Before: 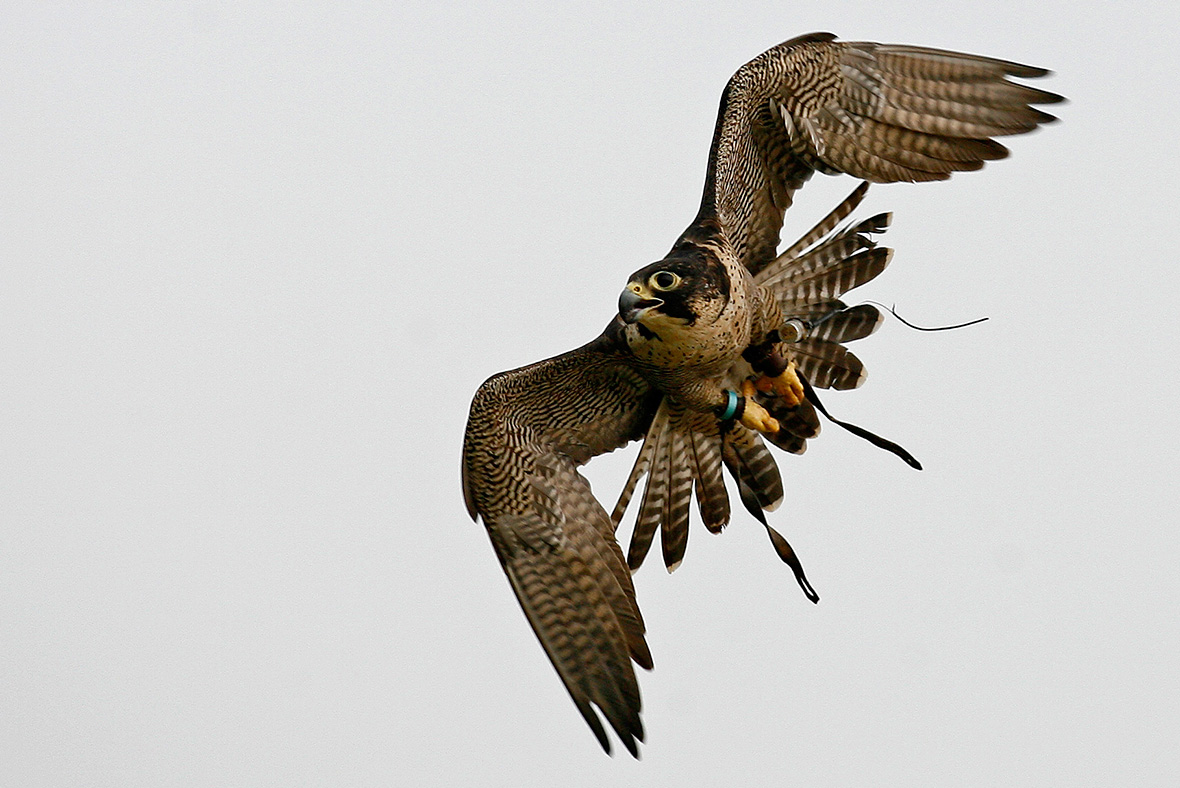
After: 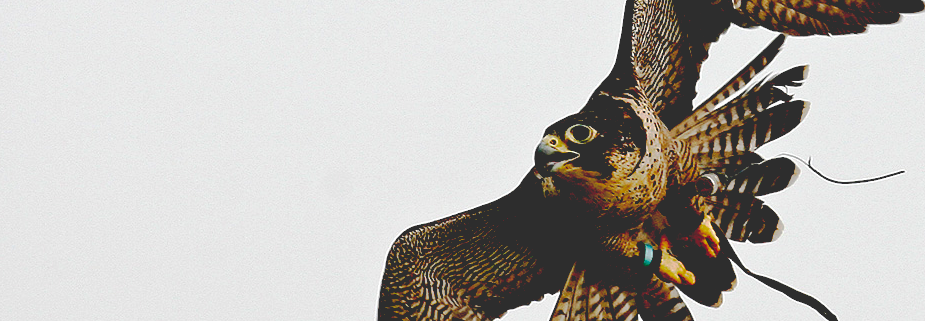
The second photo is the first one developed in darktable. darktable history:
crop: left 7.167%, top 18.693%, right 14.436%, bottom 40.444%
base curve: curves: ch0 [(0.065, 0.026) (0.236, 0.358) (0.53, 0.546) (0.777, 0.841) (0.924, 0.992)], preserve colors none
